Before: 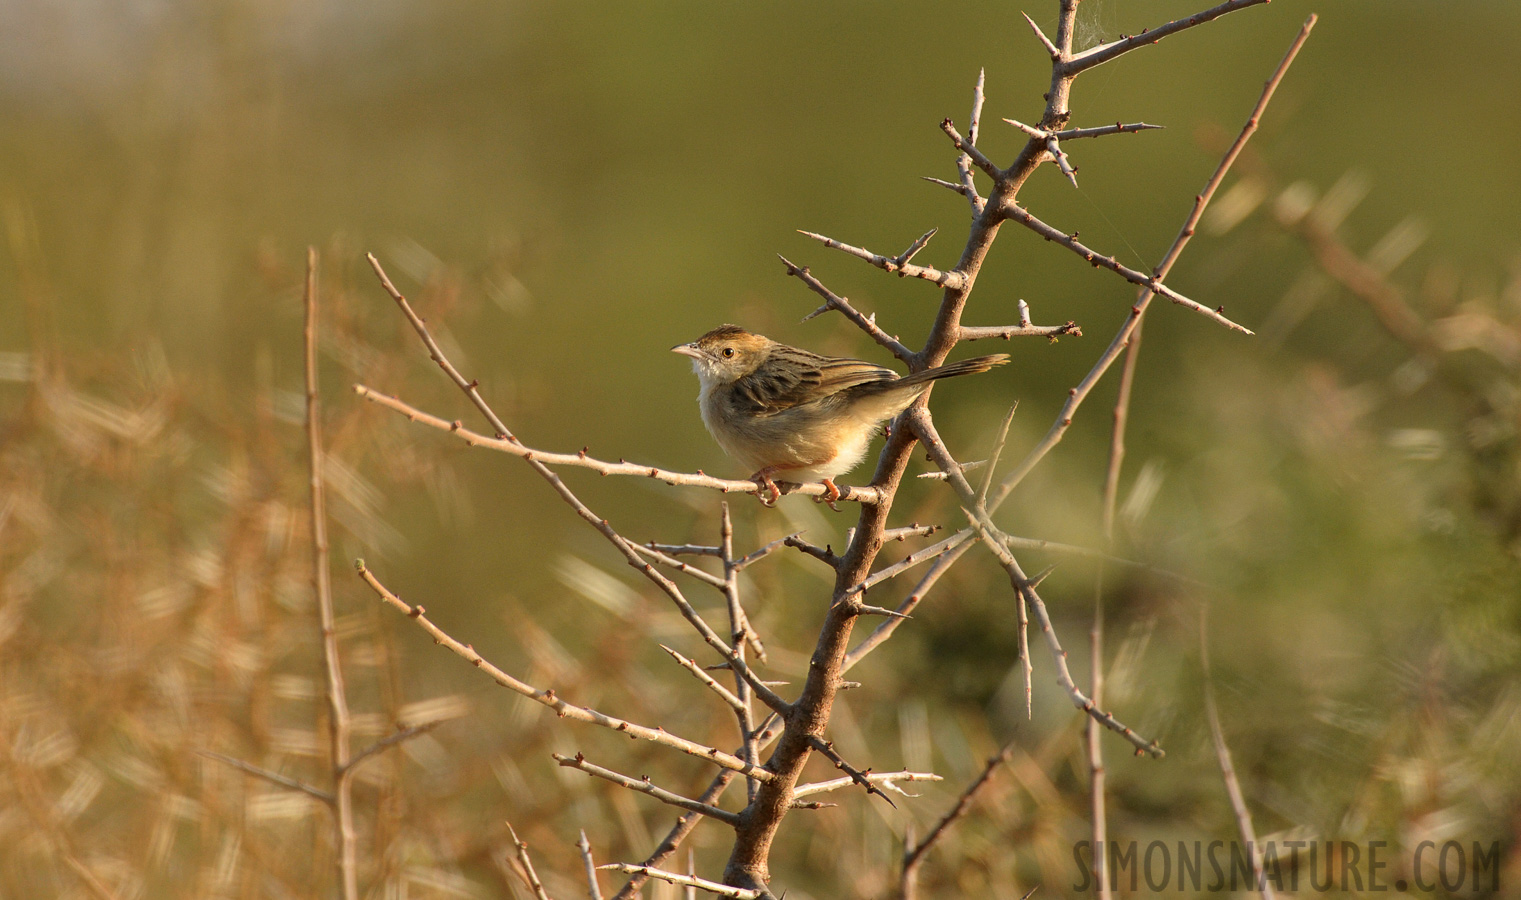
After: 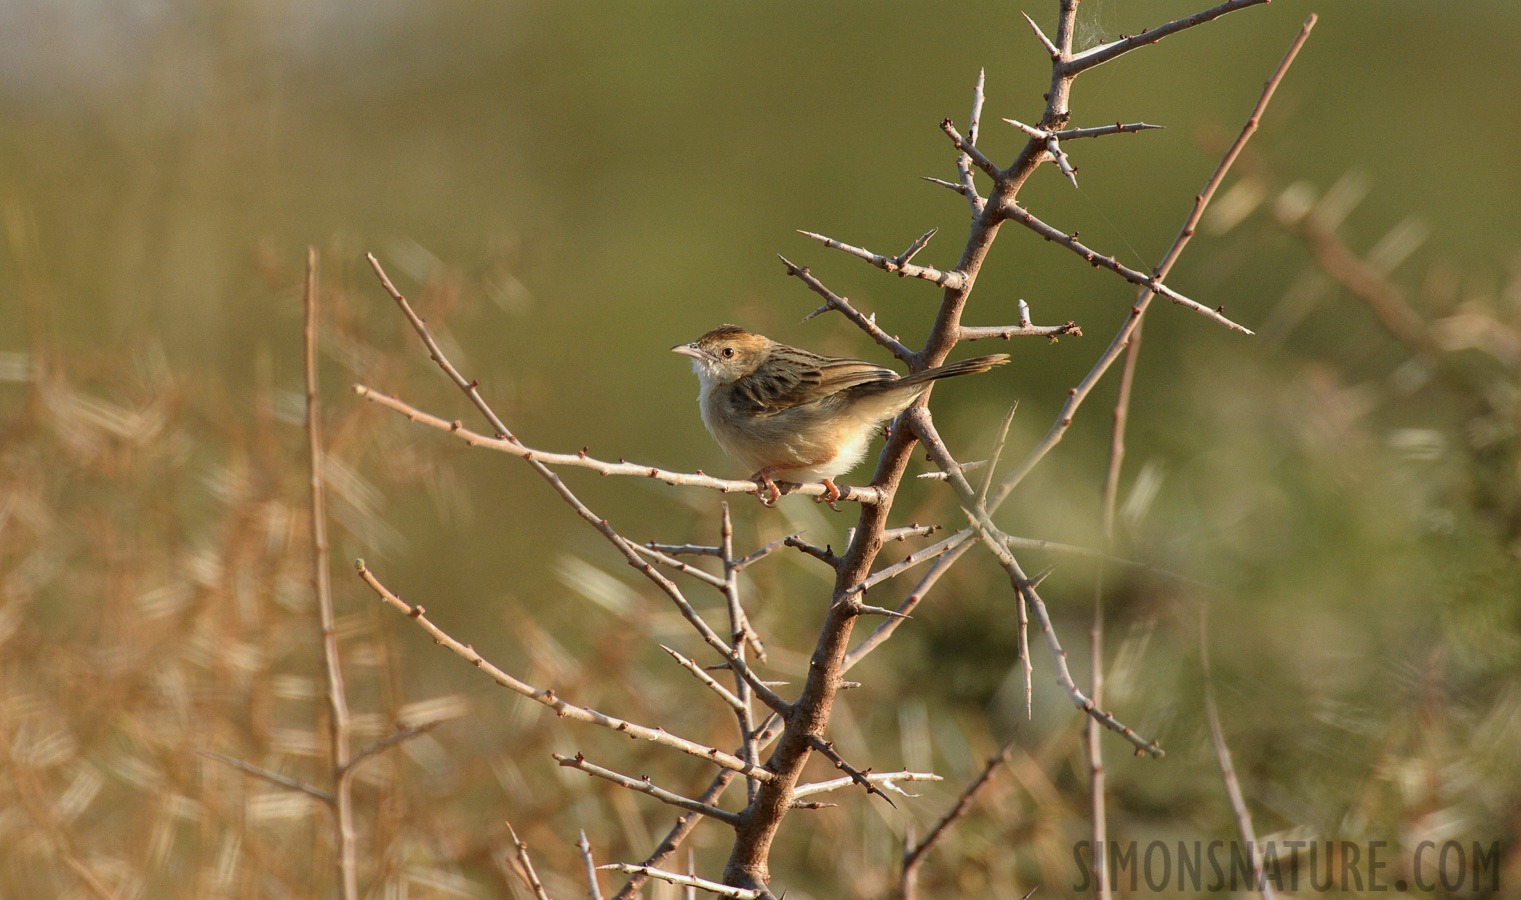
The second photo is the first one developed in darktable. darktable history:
color correction: highlights a* -3.75, highlights b* -10.7
